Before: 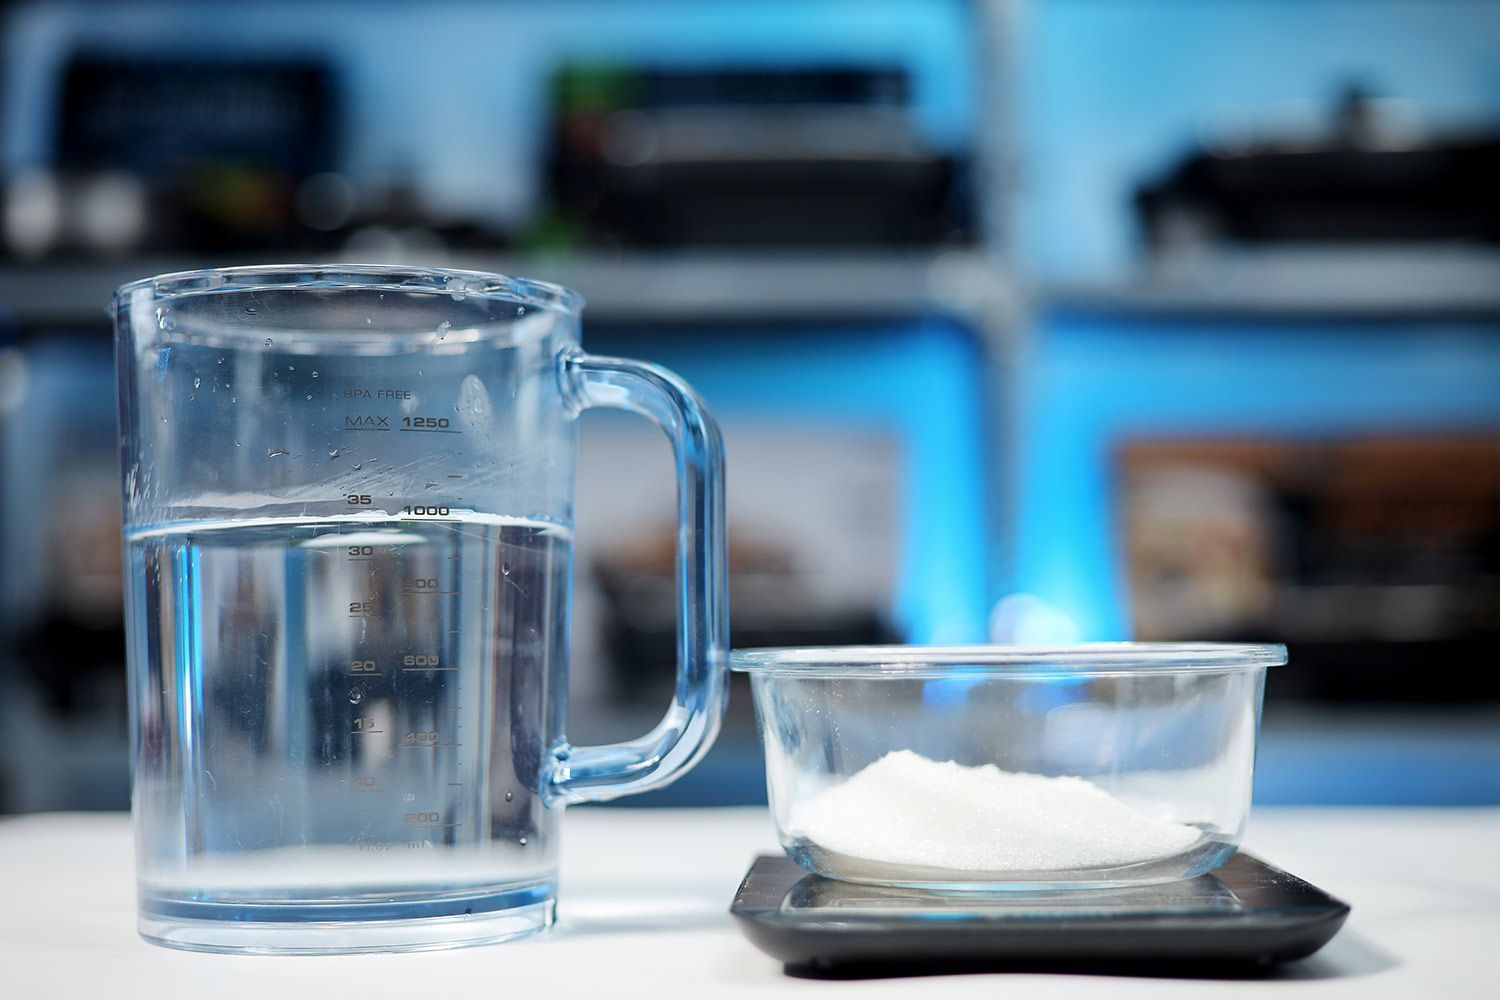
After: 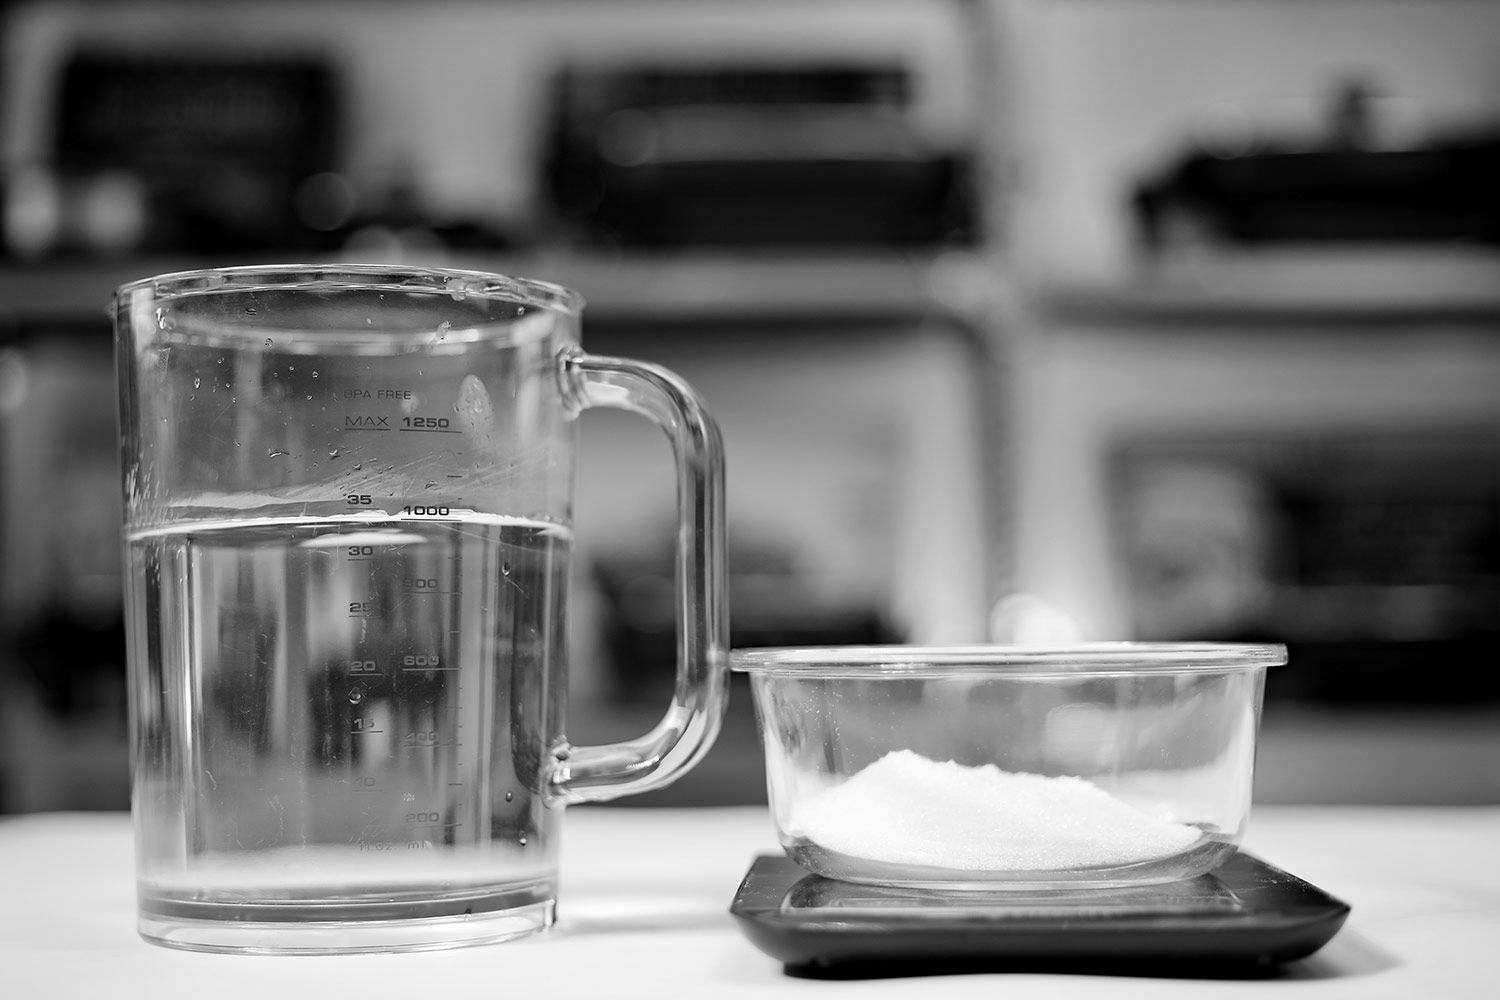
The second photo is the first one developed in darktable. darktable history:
monochrome: on, module defaults
haze removal: compatibility mode true, adaptive false
